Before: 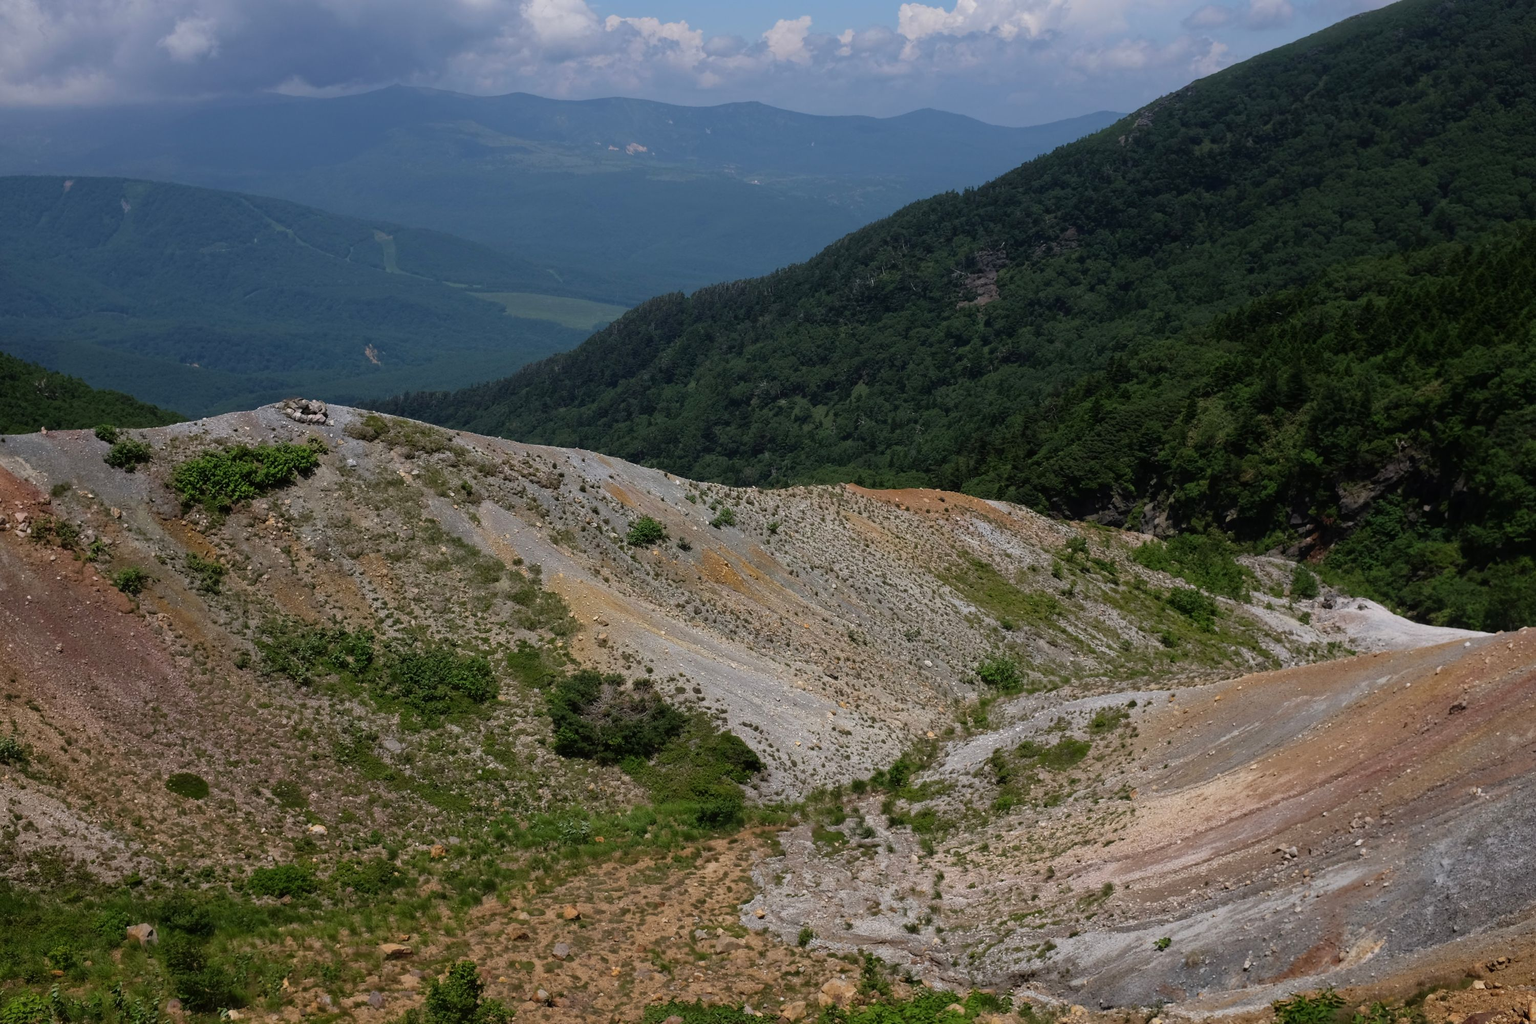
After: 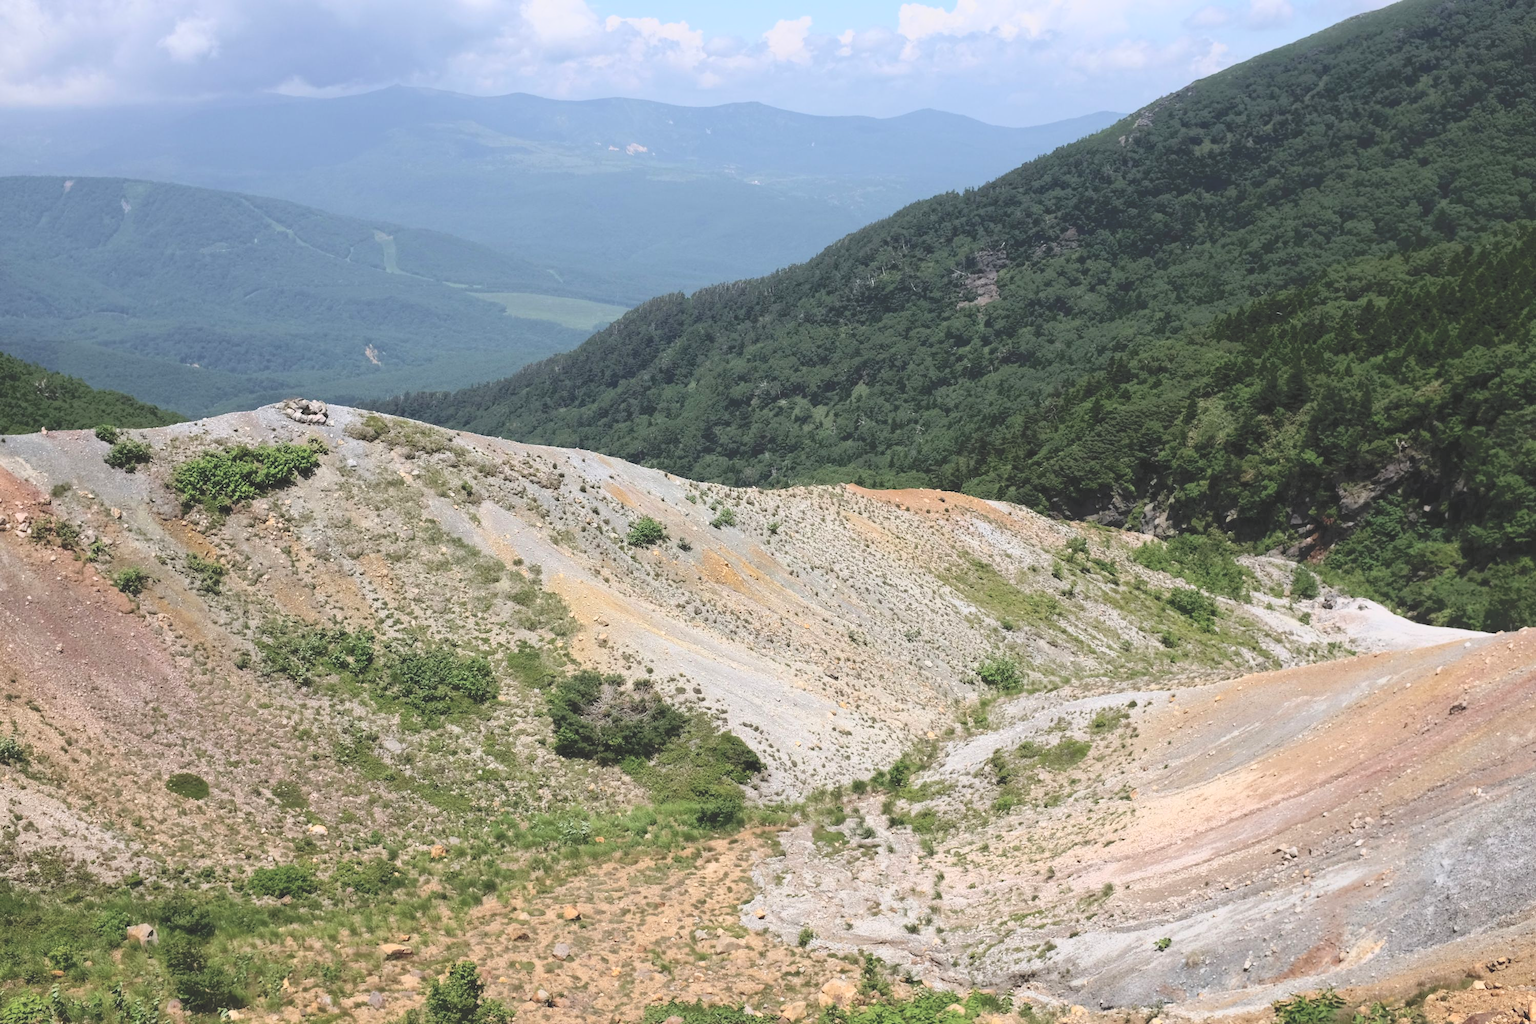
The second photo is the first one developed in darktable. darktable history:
tone curve: curves: ch0 [(0, 0) (0.003, 0.195) (0.011, 0.161) (0.025, 0.21) (0.044, 0.24) (0.069, 0.254) (0.1, 0.283) (0.136, 0.347) (0.177, 0.412) (0.224, 0.455) (0.277, 0.531) (0.335, 0.606) (0.399, 0.679) (0.468, 0.748) (0.543, 0.814) (0.623, 0.876) (0.709, 0.927) (0.801, 0.949) (0.898, 0.962) (1, 1)], color space Lab, independent channels, preserve colors none
